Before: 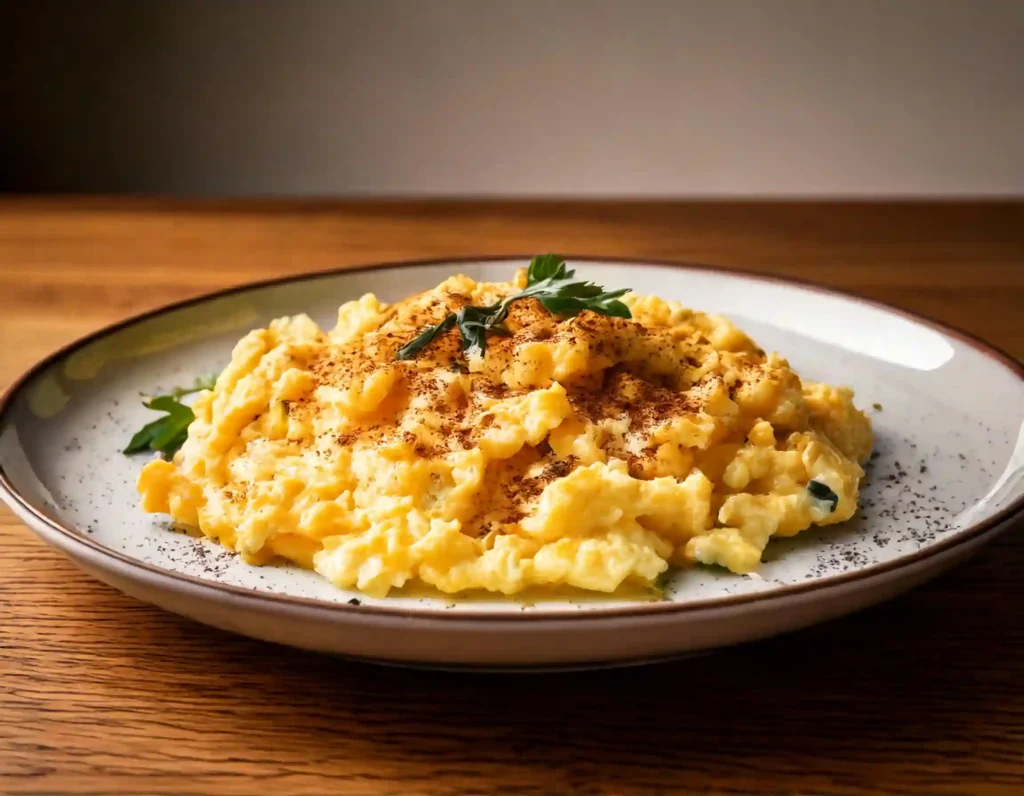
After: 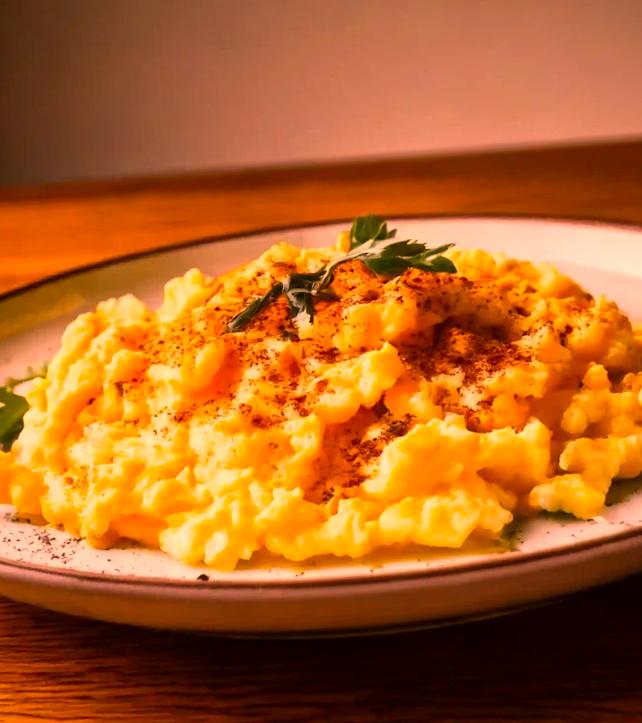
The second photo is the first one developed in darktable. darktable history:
color correction: highlights a* 17.94, highlights b* 35.39, shadows a* 1.48, shadows b* 6.42, saturation 1.01
rotate and perspective: rotation -4.57°, crop left 0.054, crop right 0.944, crop top 0.087, crop bottom 0.914
crop and rotate: left 14.436%, right 18.898%
white balance: red 1.188, blue 1.11
